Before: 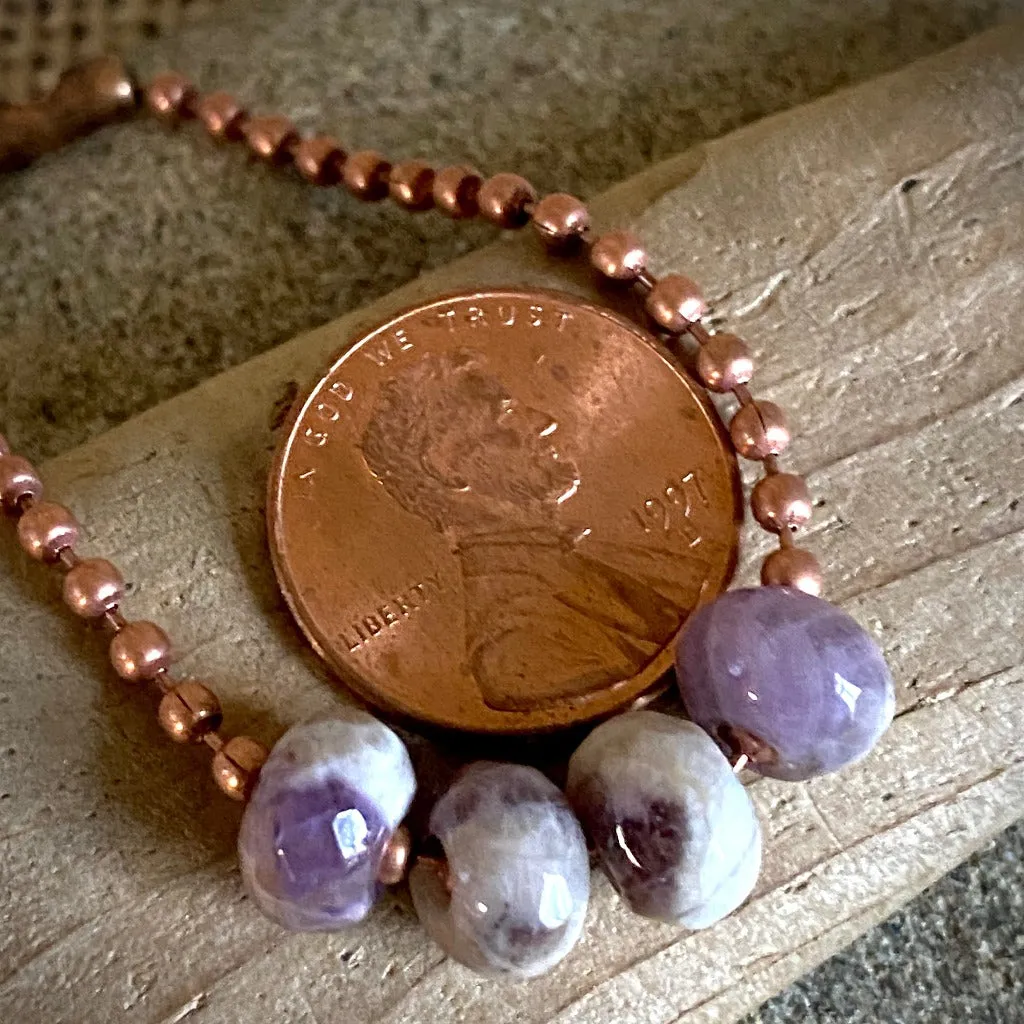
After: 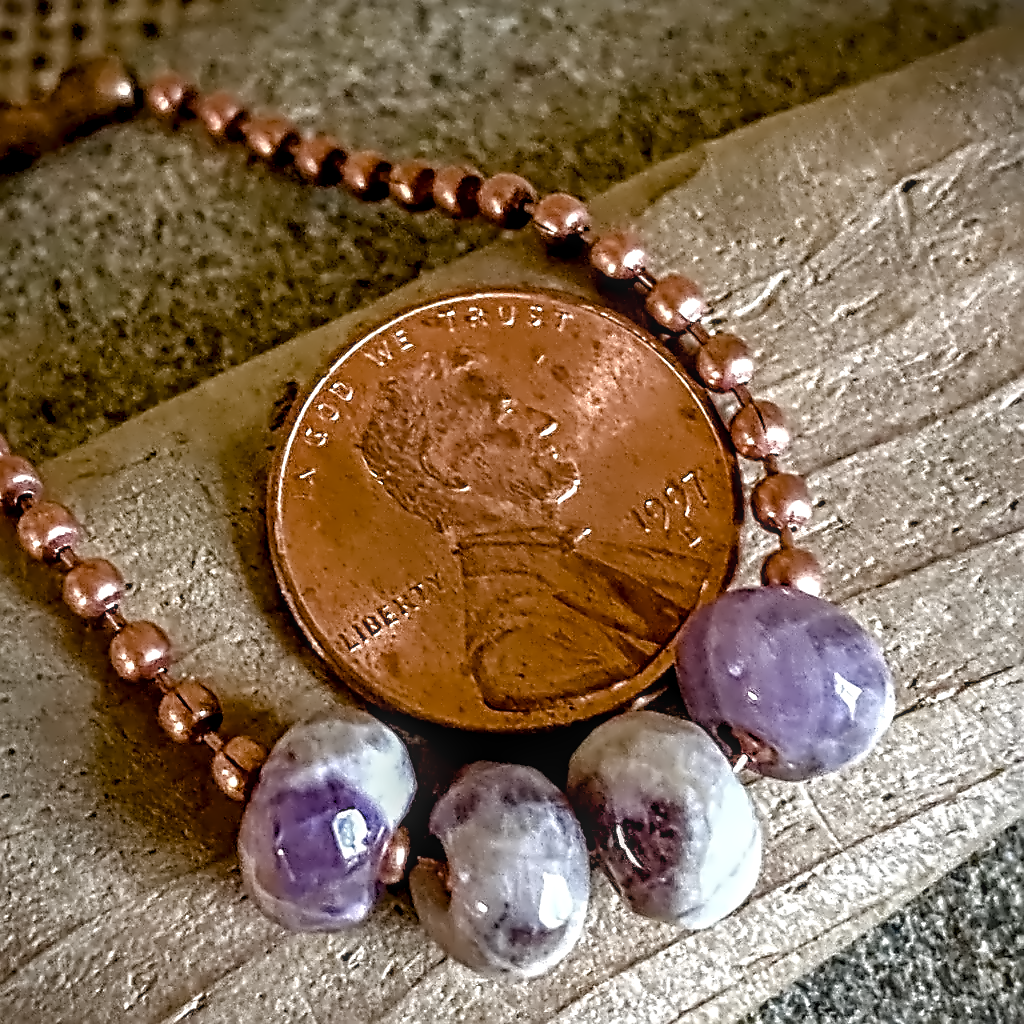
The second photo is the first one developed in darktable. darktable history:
contrast equalizer "denoise & sharpen": octaves 7, y [[0.5, 0.542, 0.583, 0.625, 0.667, 0.708], [0.5 ×6], [0.5 ×6], [0, 0.033, 0.067, 0.1, 0.133, 0.167], [0, 0.05, 0.1, 0.15, 0.2, 0.25]]
denoise (profiled): preserve shadows 1.35, scattering 0.011, a [-1, 0, 0], compensate highlight preservation false
sharpen "sharpen": on, module defaults
color balance rgb "basic colorfulness: natural skin": perceptual saturation grading › global saturation 20%, perceptual saturation grading › highlights -50%, perceptual saturation grading › shadows 30%
local contrast "clarity": highlights 0%, shadows 0%, detail 133%
